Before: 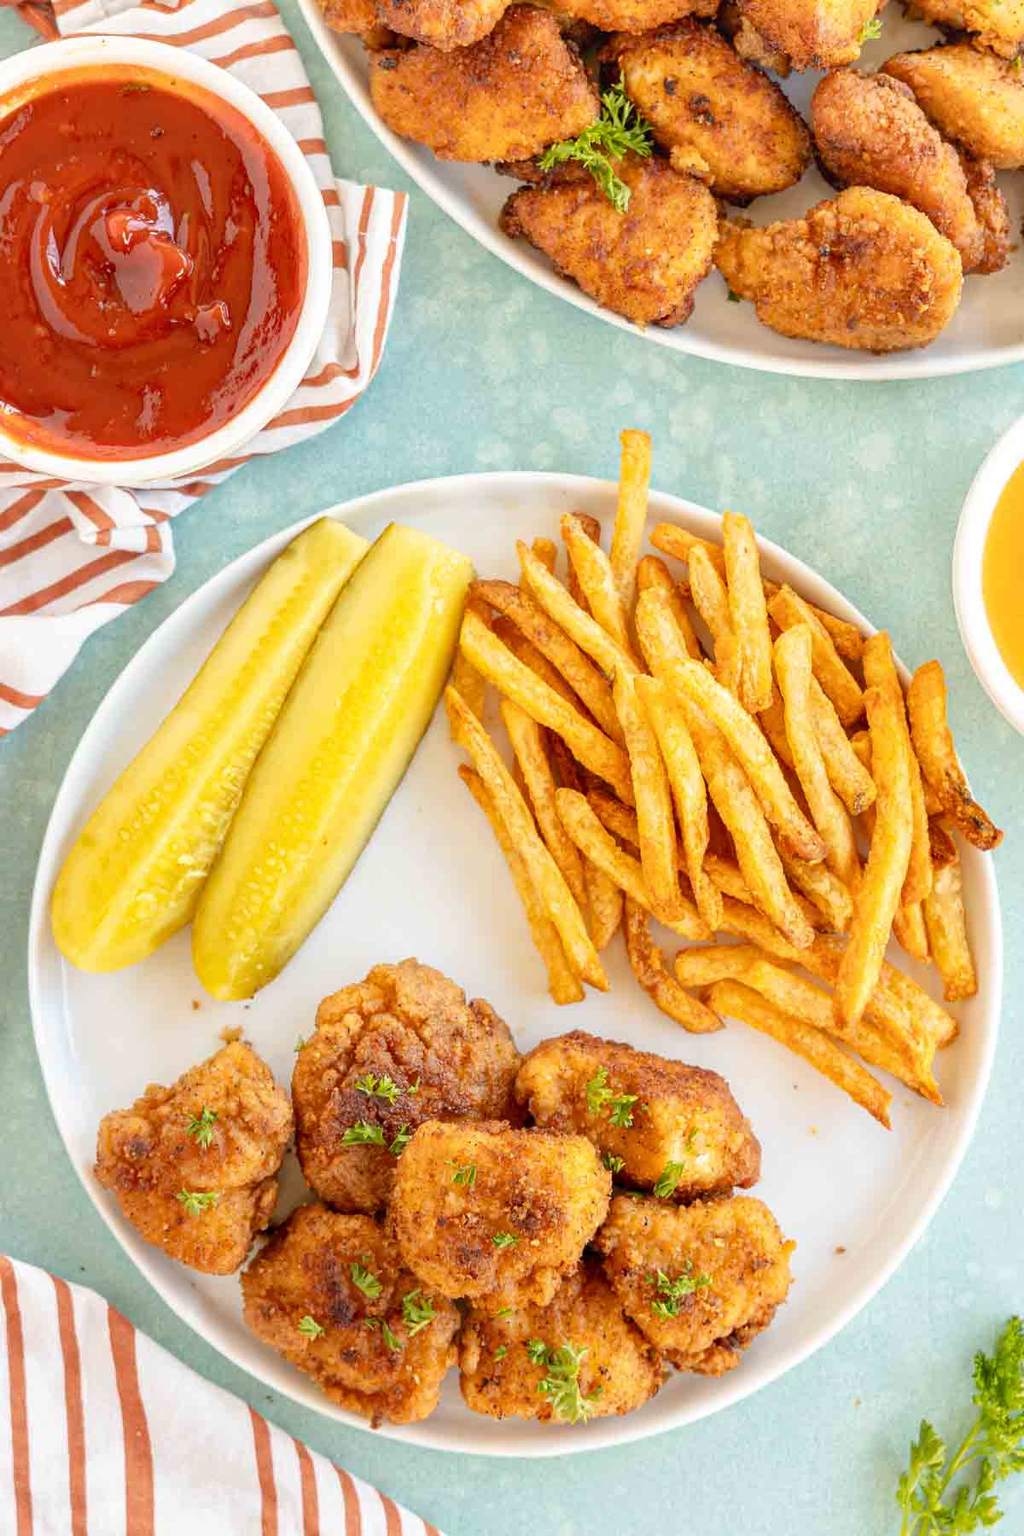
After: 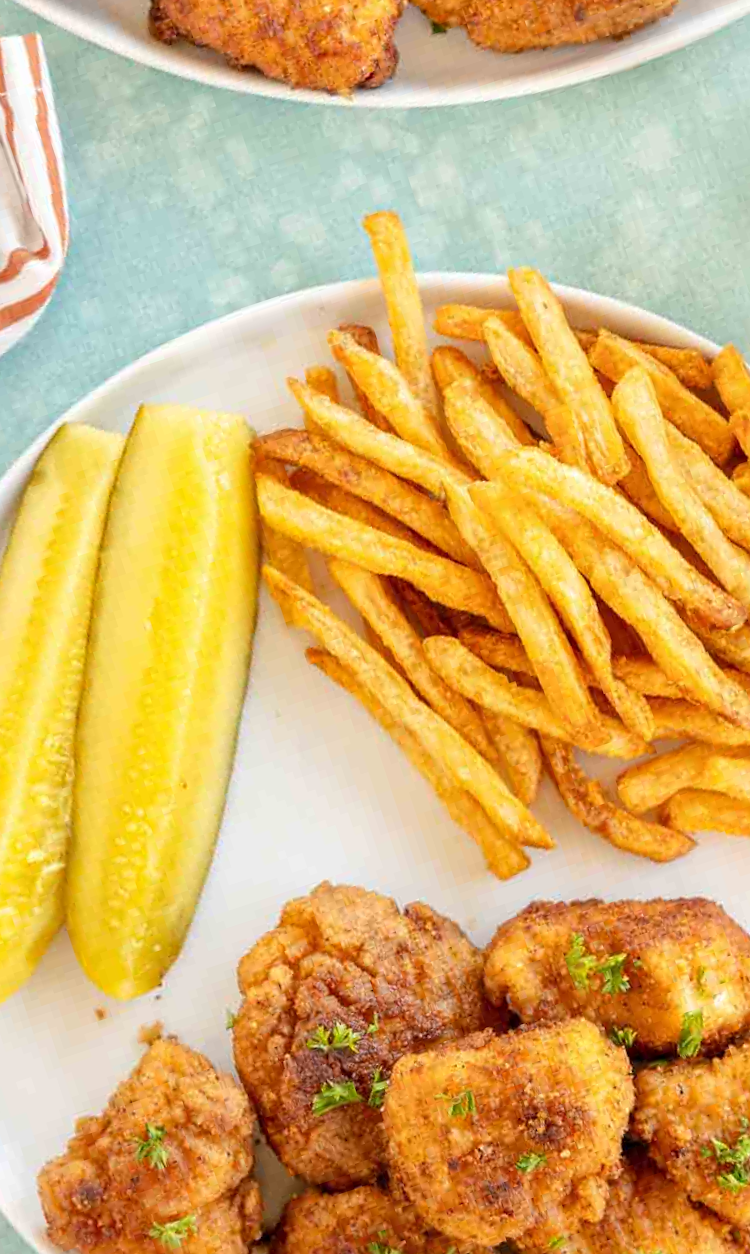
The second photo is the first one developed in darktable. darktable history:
crop and rotate: angle 18.27°, left 6.85%, right 4.31%, bottom 1.067%
